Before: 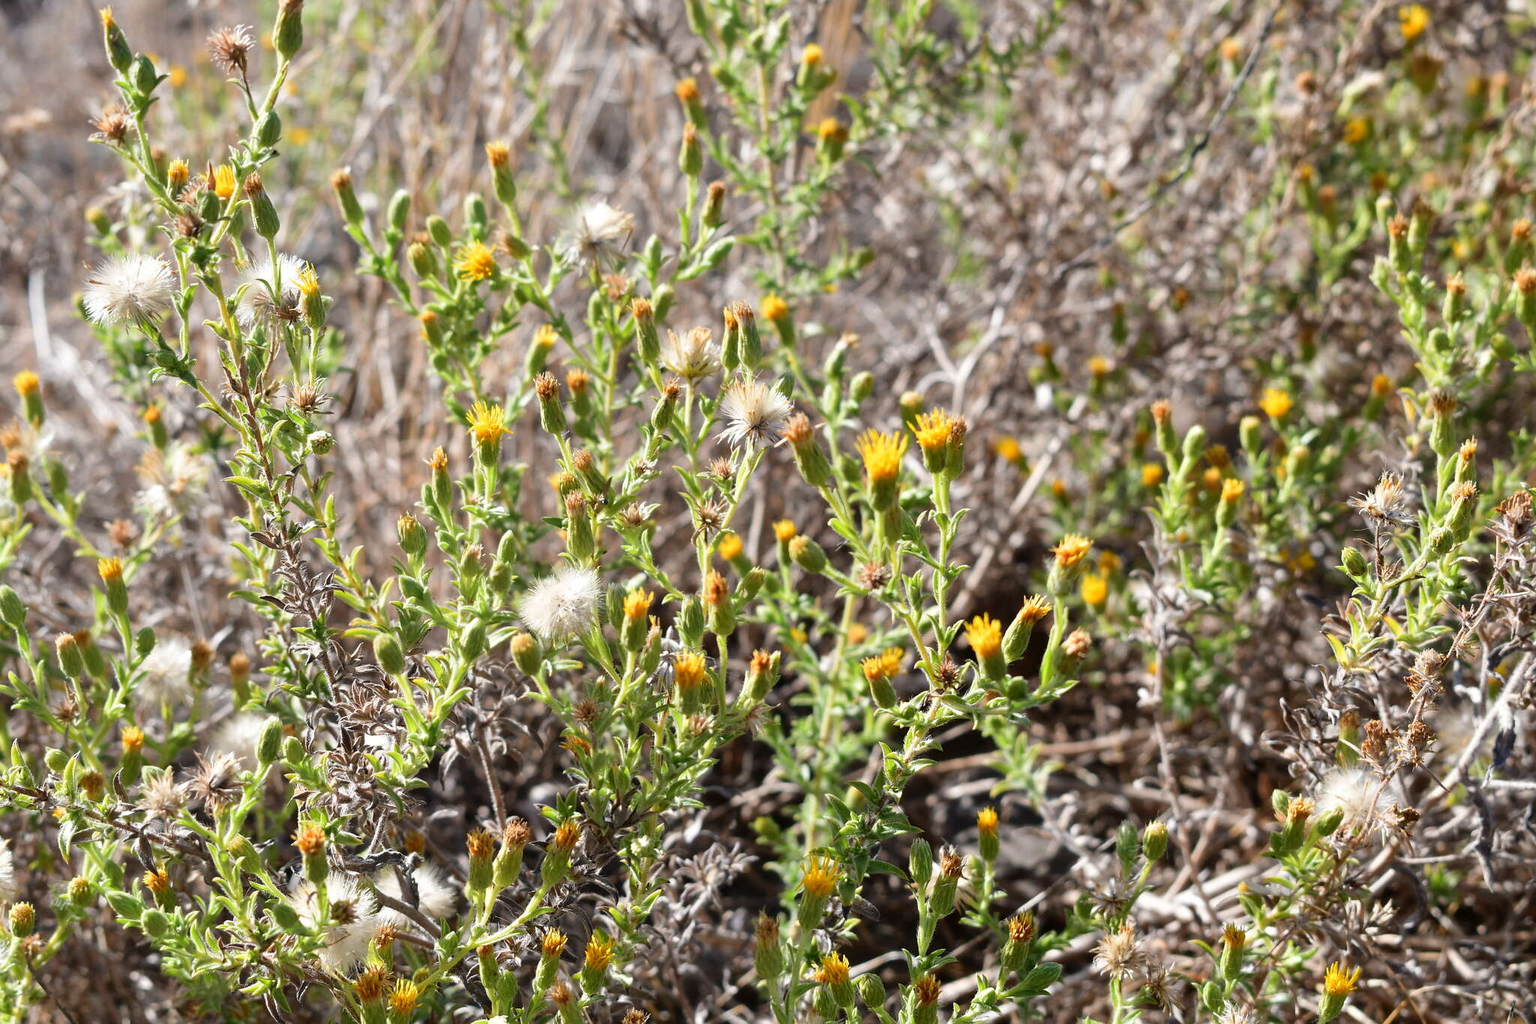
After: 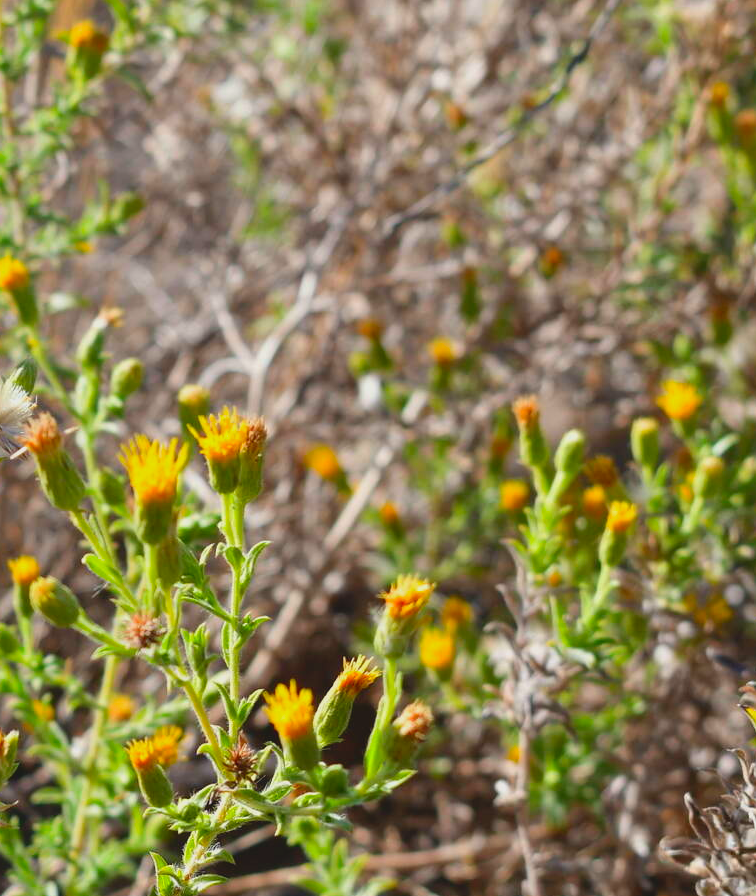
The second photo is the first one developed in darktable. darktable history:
lowpass: radius 0.1, contrast 0.85, saturation 1.1, unbound 0
crop and rotate: left 49.936%, top 10.094%, right 13.136%, bottom 24.256%
color correction: highlights a* 3.22, highlights b* 1.93, saturation 1.19
color calibration: illuminant Planckian (black body), x 0.351, y 0.352, temperature 4794.27 K
